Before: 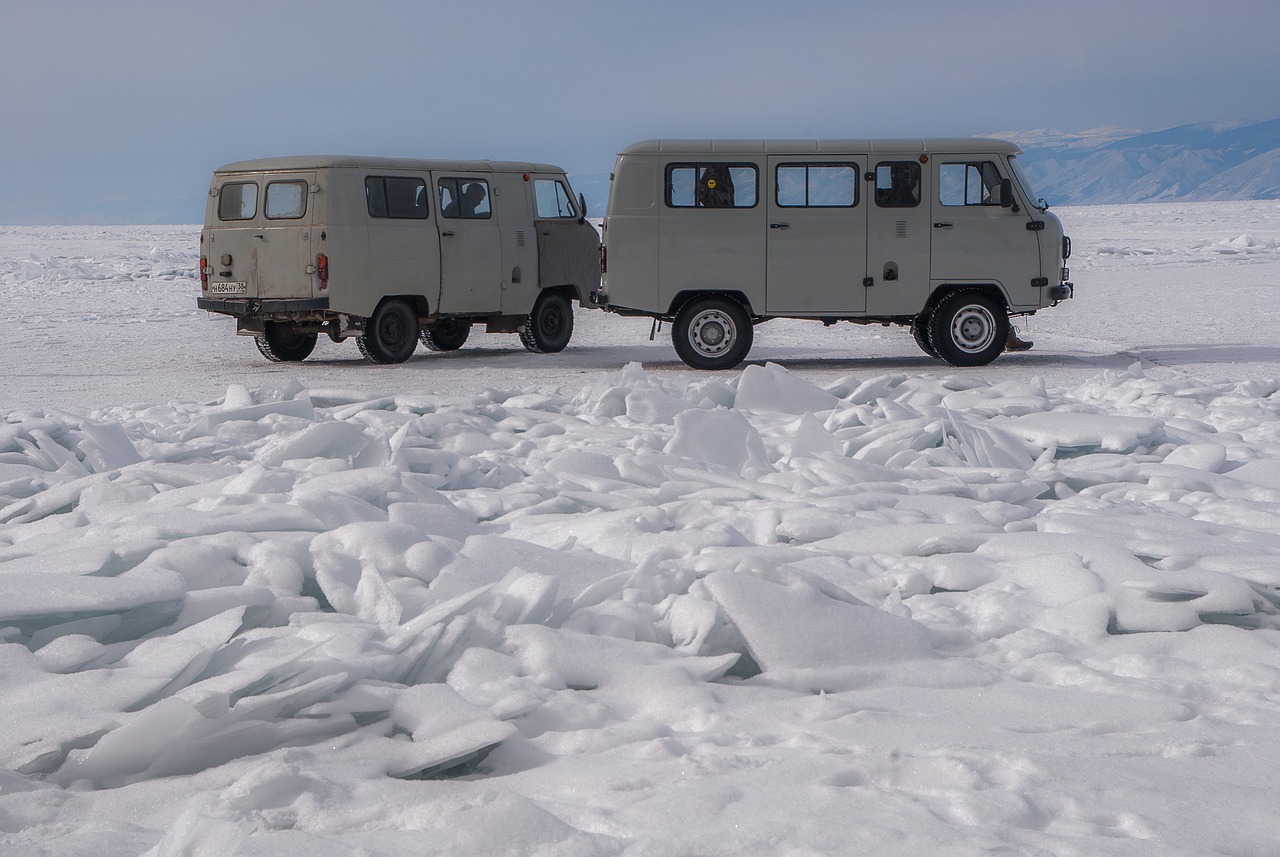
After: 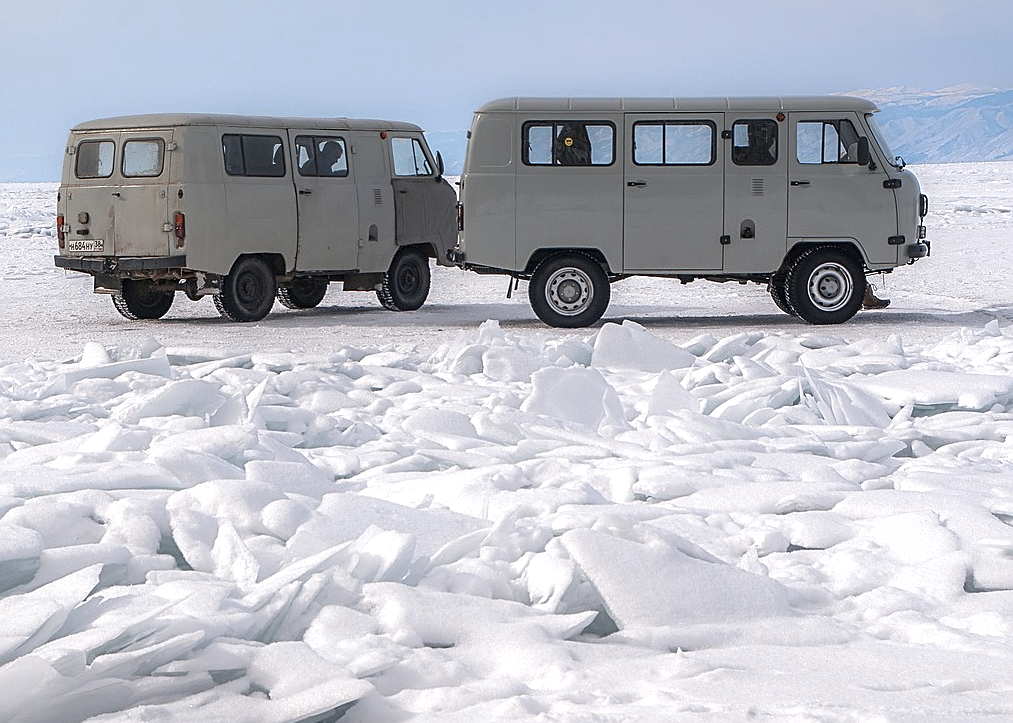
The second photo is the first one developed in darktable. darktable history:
sharpen: on, module defaults
color zones: curves: ch0 [(0, 0.5) (0.125, 0.4) (0.25, 0.5) (0.375, 0.4) (0.5, 0.4) (0.625, 0.6) (0.75, 0.6) (0.875, 0.5)]; ch1 [(0, 0.35) (0.125, 0.45) (0.25, 0.35) (0.375, 0.35) (0.5, 0.35) (0.625, 0.35) (0.75, 0.45) (0.875, 0.35)]; ch2 [(0, 0.6) (0.125, 0.5) (0.25, 0.5) (0.375, 0.6) (0.5, 0.6) (0.625, 0.5) (0.75, 0.5) (0.875, 0.5)]
exposure: black level correction 0, exposure 0.696 EV, compensate highlight preservation false
crop: left 11.22%, top 4.969%, right 9.588%, bottom 10.585%
